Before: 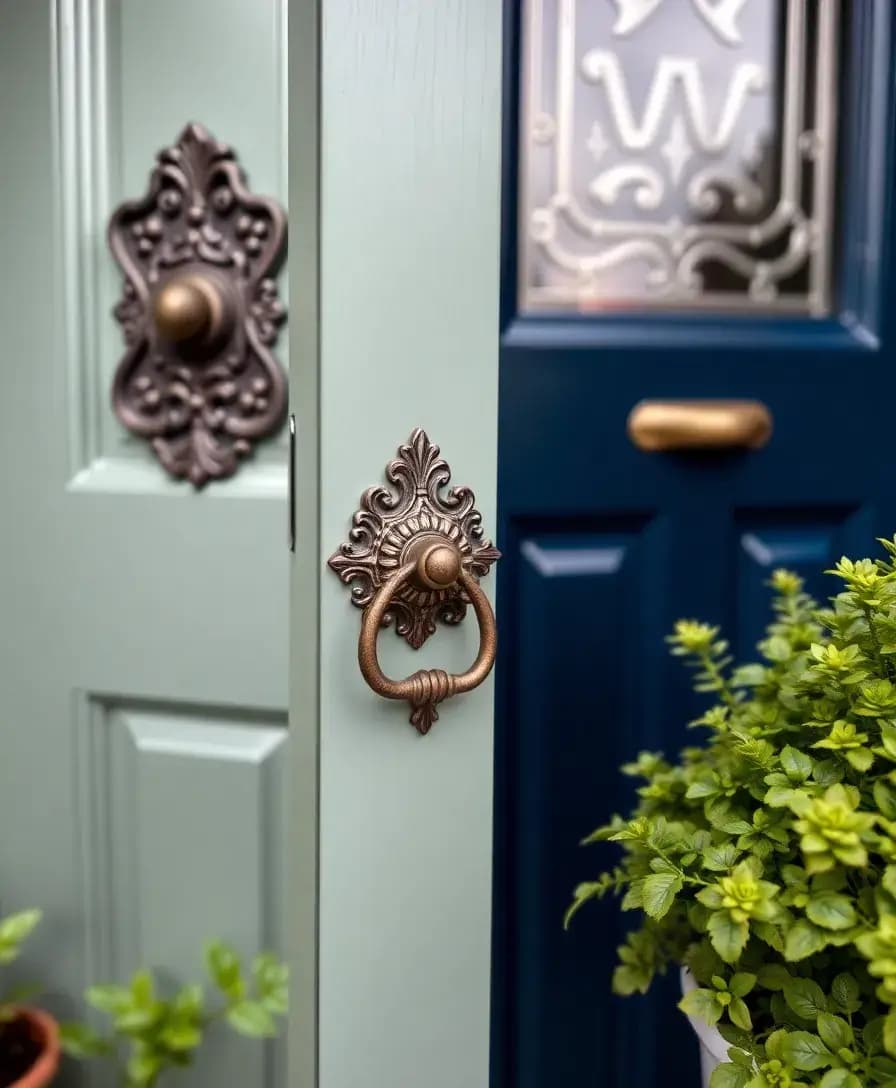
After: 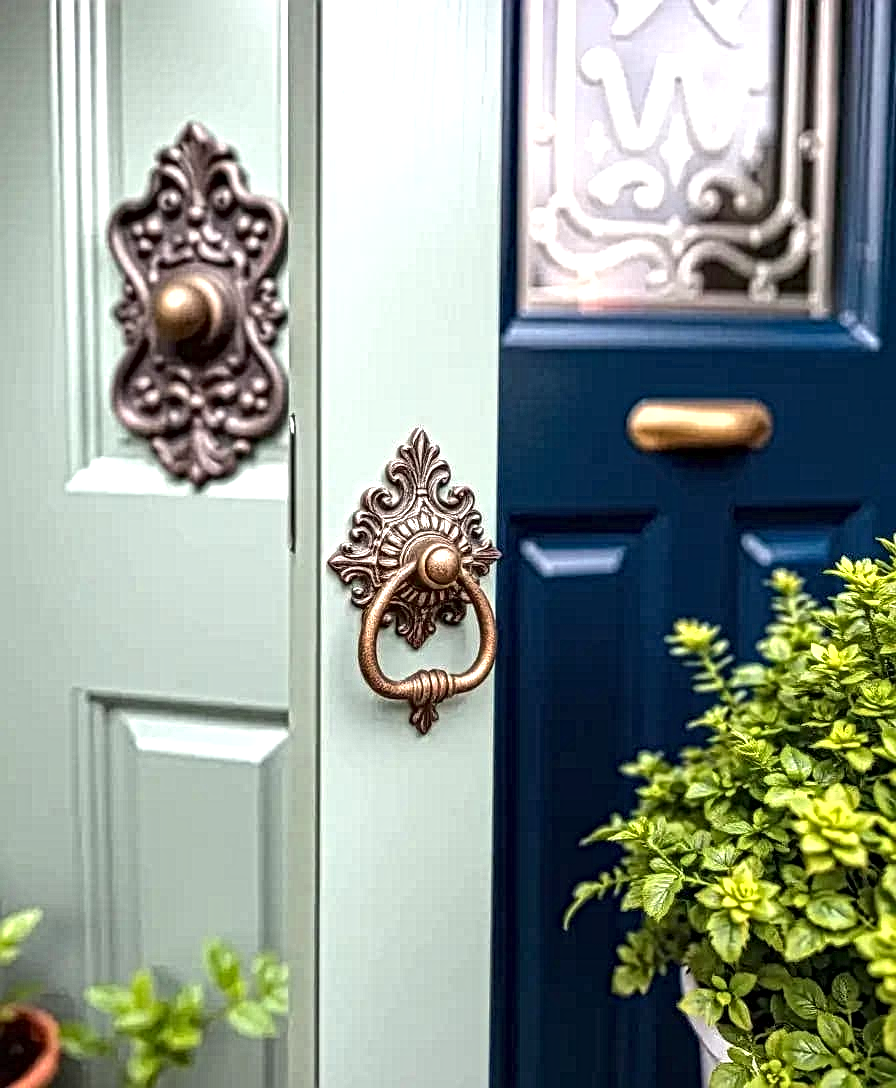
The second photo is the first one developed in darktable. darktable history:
local contrast: mode bilateral grid, contrast 20, coarseness 3, detail 300%, midtone range 0.2
exposure: black level correction 0, exposure 0.7 EV, compensate exposure bias true, compensate highlight preservation false
